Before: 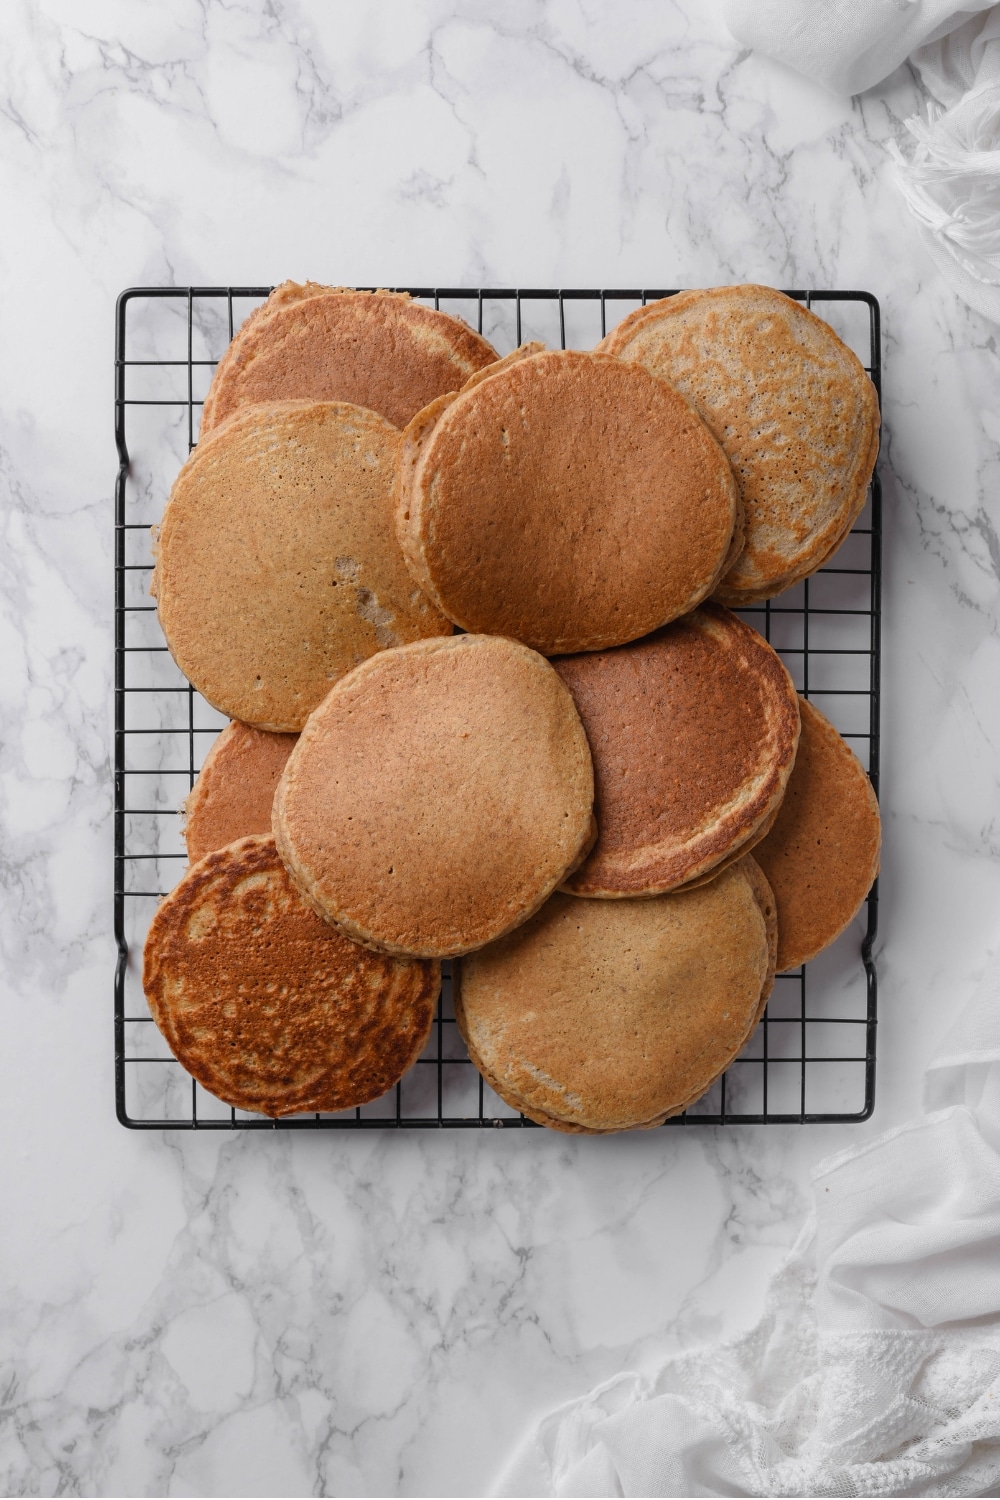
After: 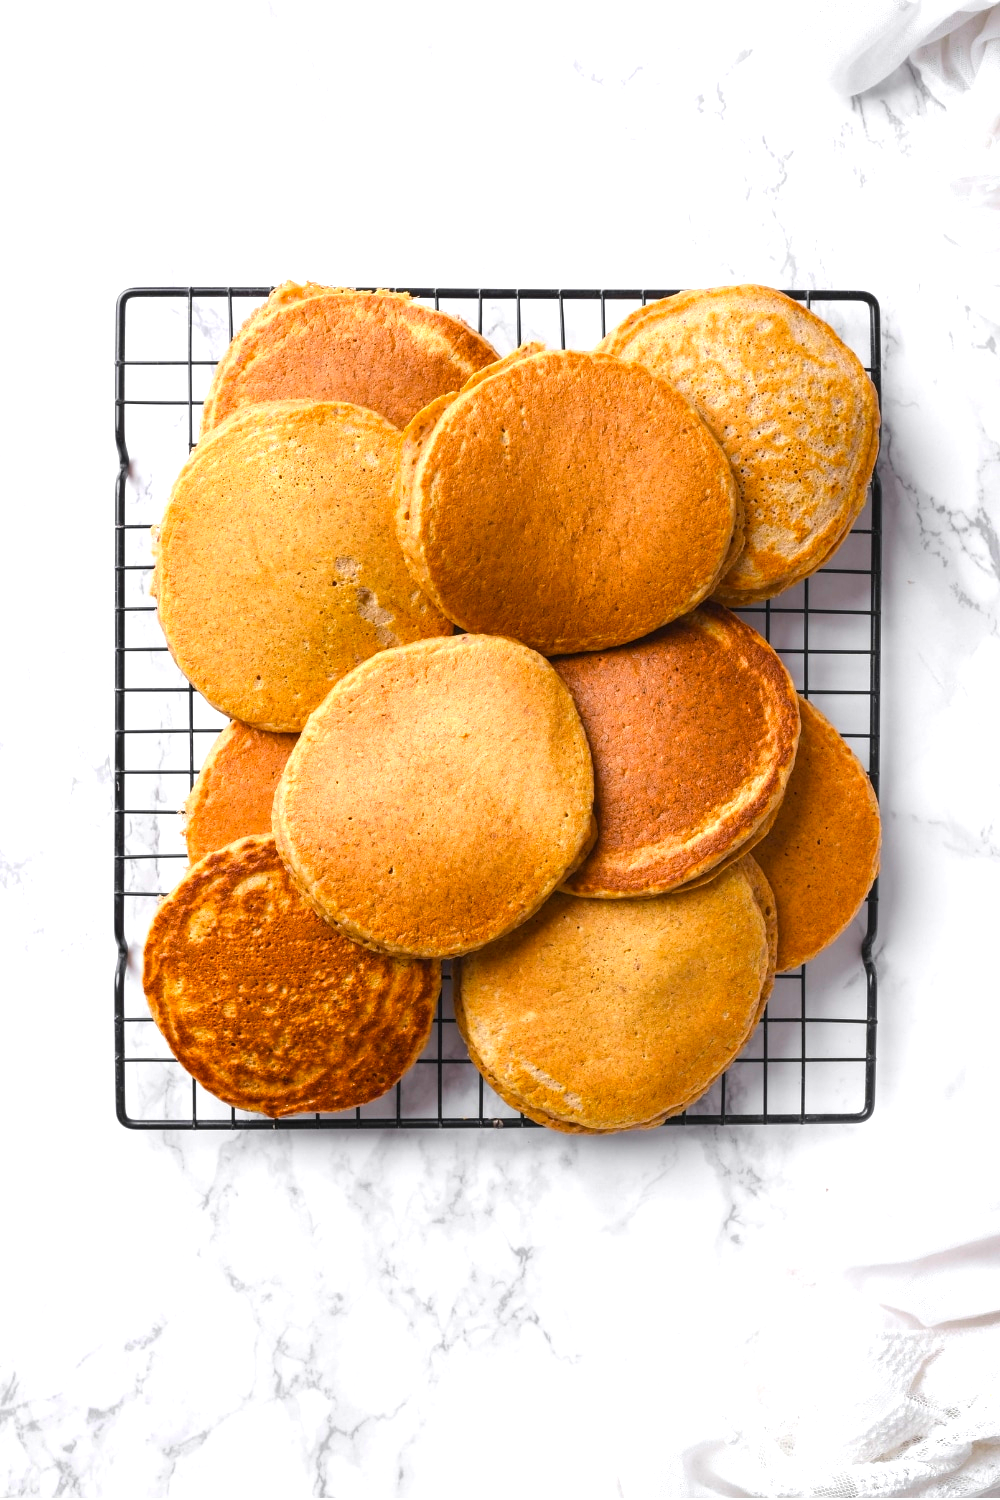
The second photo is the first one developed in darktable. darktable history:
exposure: black level correction 0, exposure 1.099 EV, compensate highlight preservation false
color balance rgb: linear chroma grading › global chroma 14.722%, perceptual saturation grading › global saturation 19.949%, global vibrance 9.291%
